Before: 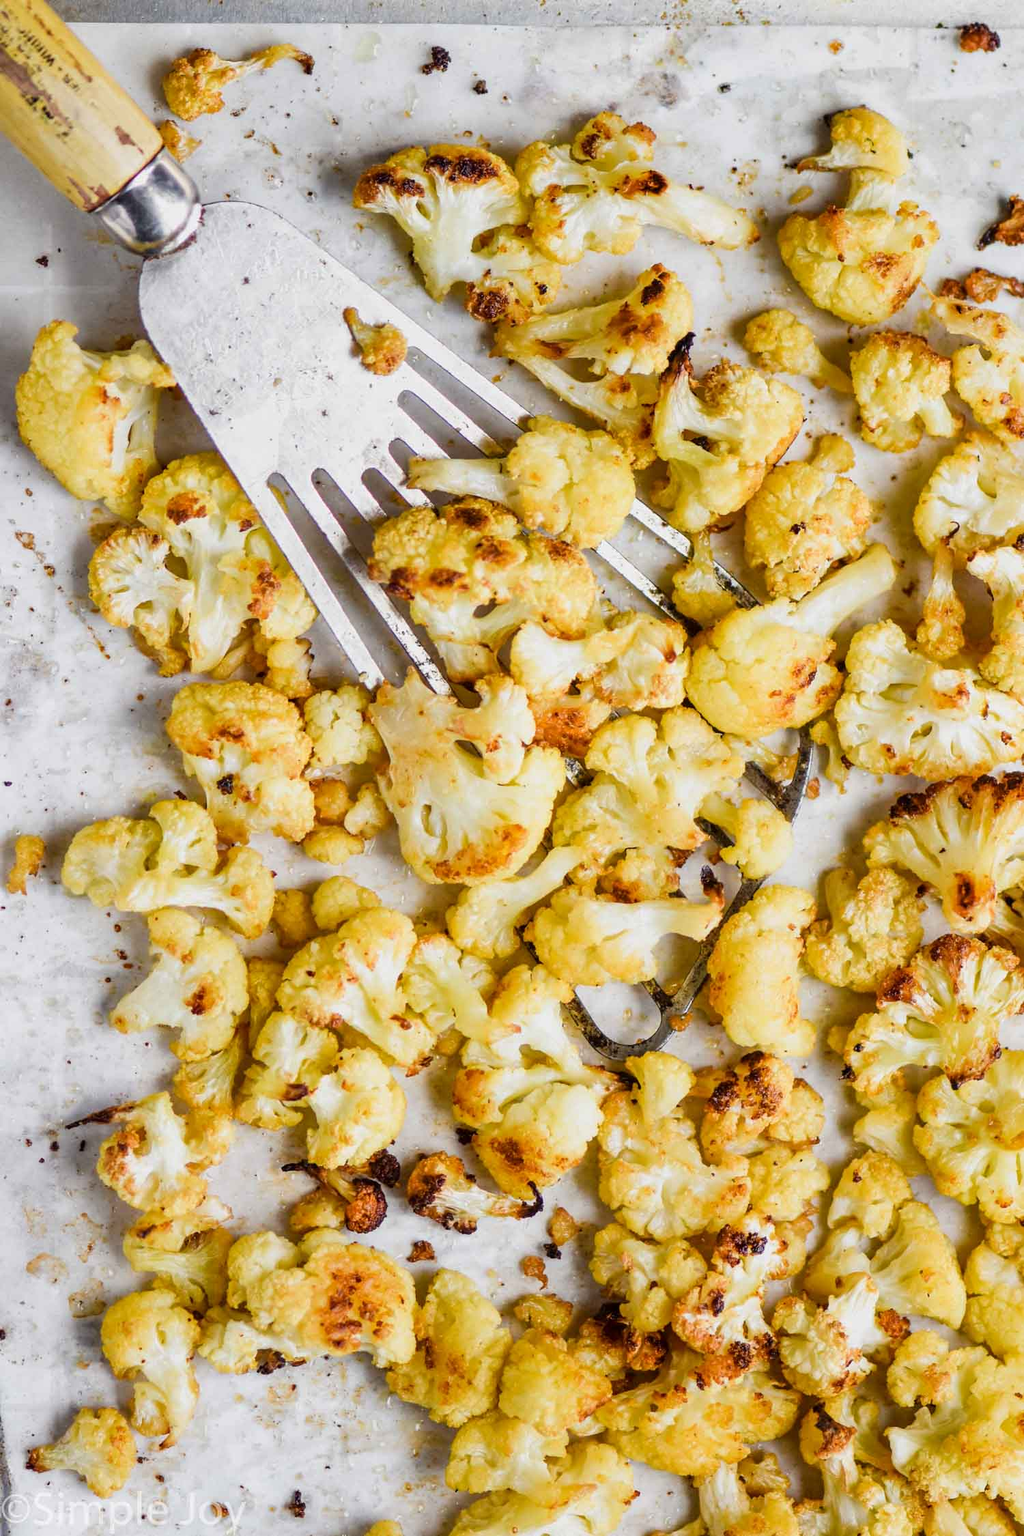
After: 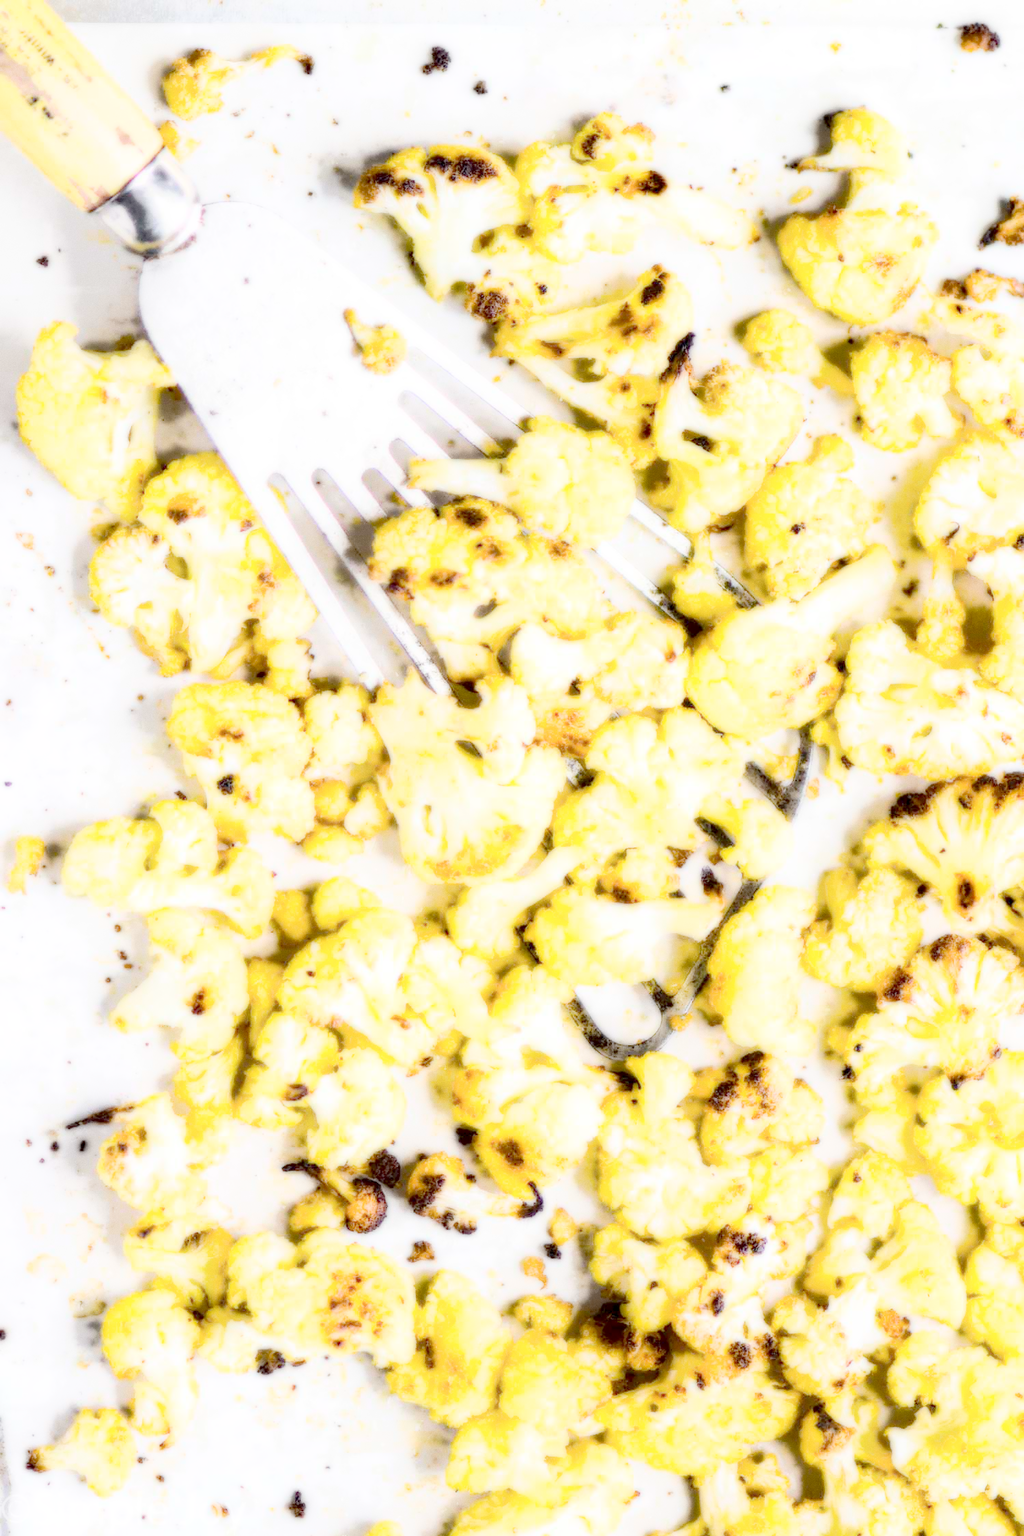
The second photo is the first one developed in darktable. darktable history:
grain: coarseness 0.09 ISO, strength 16.61%
bloom: size 0%, threshold 54.82%, strength 8.31%
local contrast: highlights 0%, shadows 198%, detail 164%, midtone range 0.001
